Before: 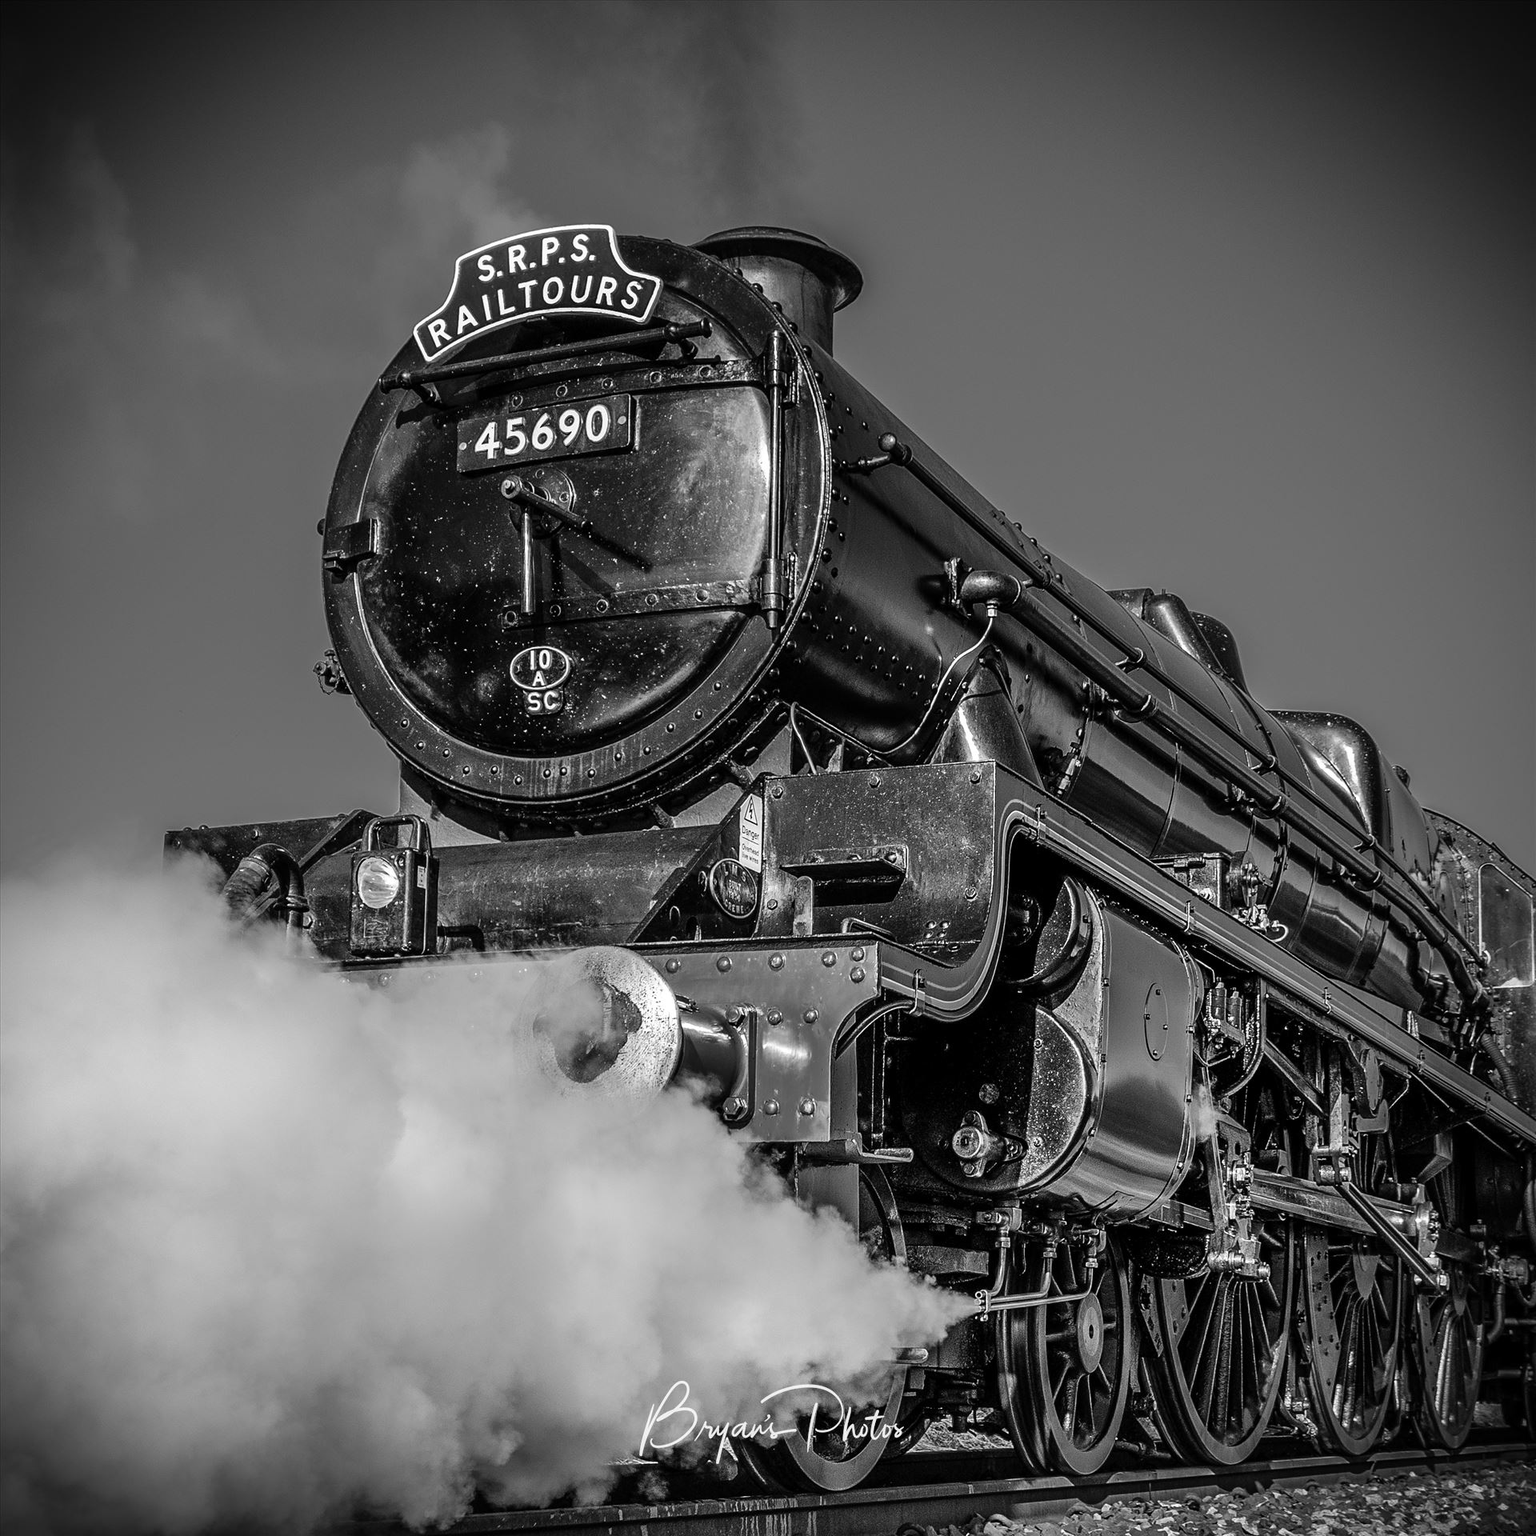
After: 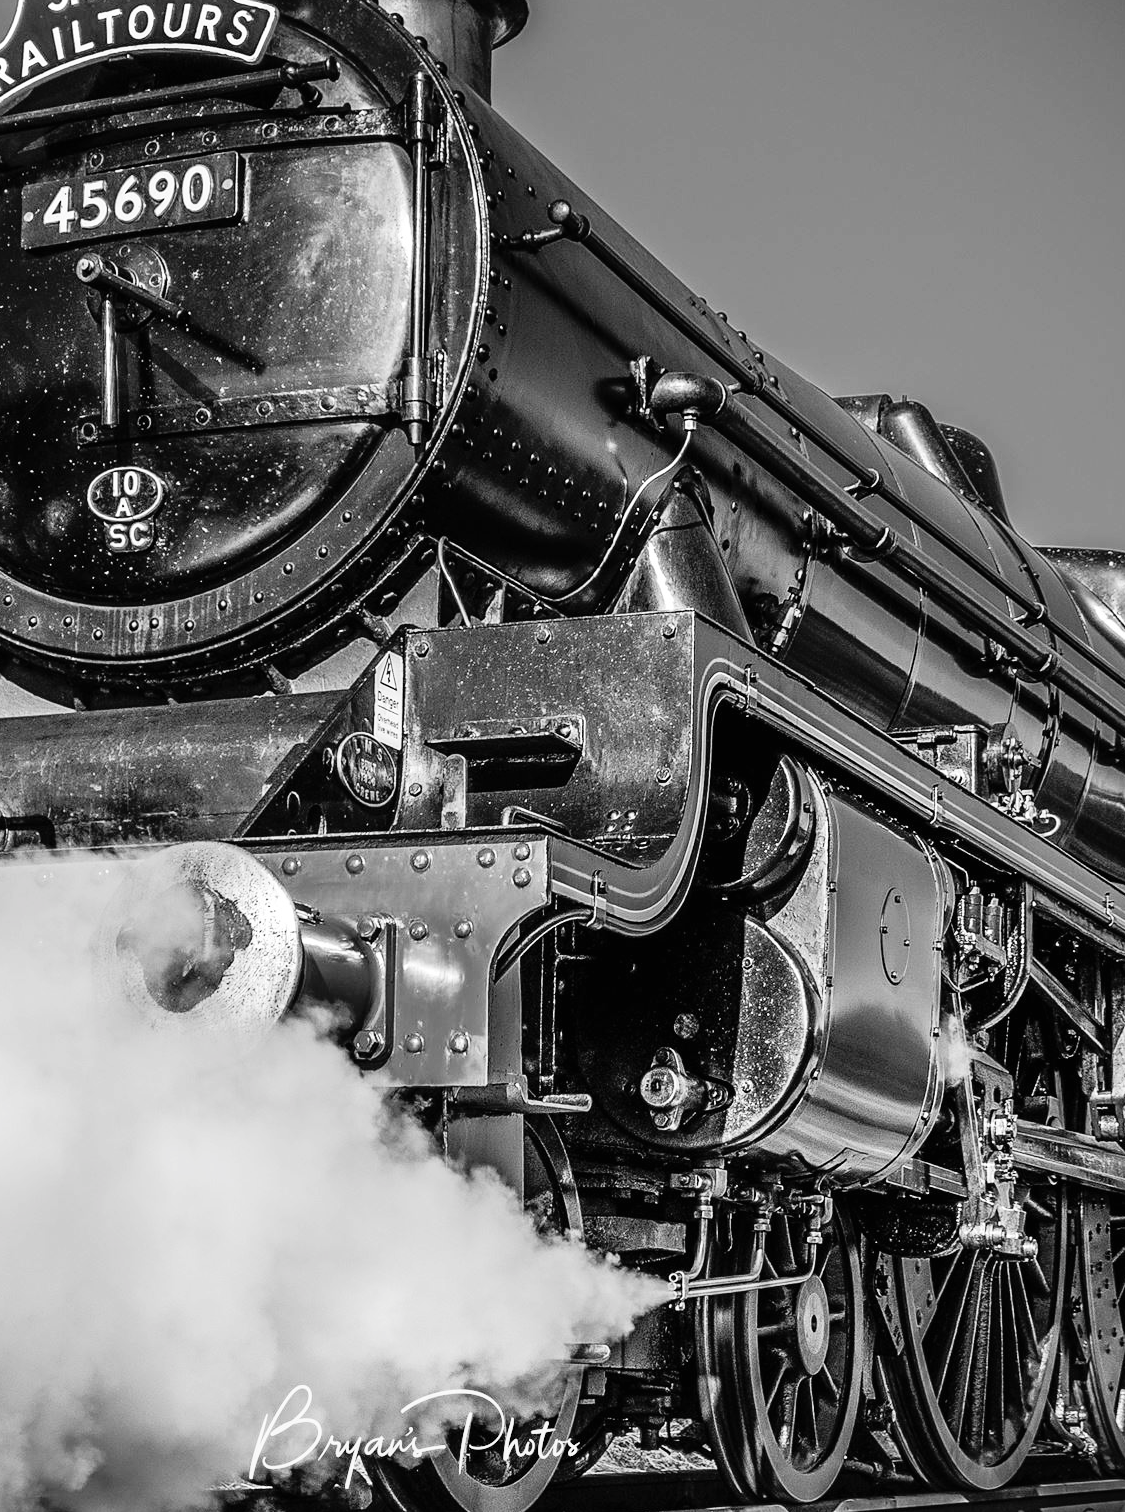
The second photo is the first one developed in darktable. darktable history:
crop and rotate: left 28.657%, top 17.811%, right 12.722%, bottom 3.415%
color zones: curves: ch0 [(0, 0.5) (0.125, 0.4) (0.25, 0.5) (0.375, 0.4) (0.5, 0.4) (0.625, 0.6) (0.75, 0.6) (0.875, 0.5)]; ch1 [(0, 0.35) (0.125, 0.45) (0.25, 0.35) (0.375, 0.35) (0.5, 0.35) (0.625, 0.35) (0.75, 0.45) (0.875, 0.35)]; ch2 [(0, 0.6) (0.125, 0.5) (0.25, 0.5) (0.375, 0.6) (0.5, 0.6) (0.625, 0.5) (0.75, 0.5) (0.875, 0.5)]
tone curve: curves: ch0 [(0, 0.005) (0.103, 0.097) (0.18, 0.22) (0.4, 0.485) (0.5, 0.612) (0.668, 0.787) (0.823, 0.894) (1, 0.971)]; ch1 [(0, 0) (0.172, 0.123) (0.324, 0.253) (0.396, 0.388) (0.478, 0.461) (0.499, 0.498) (0.522, 0.528) (0.618, 0.649) (0.753, 0.821) (1, 1)]; ch2 [(0, 0) (0.411, 0.424) (0.496, 0.501) (0.515, 0.514) (0.555, 0.585) (0.641, 0.69) (1, 1)], preserve colors none
levels: mode automatic
